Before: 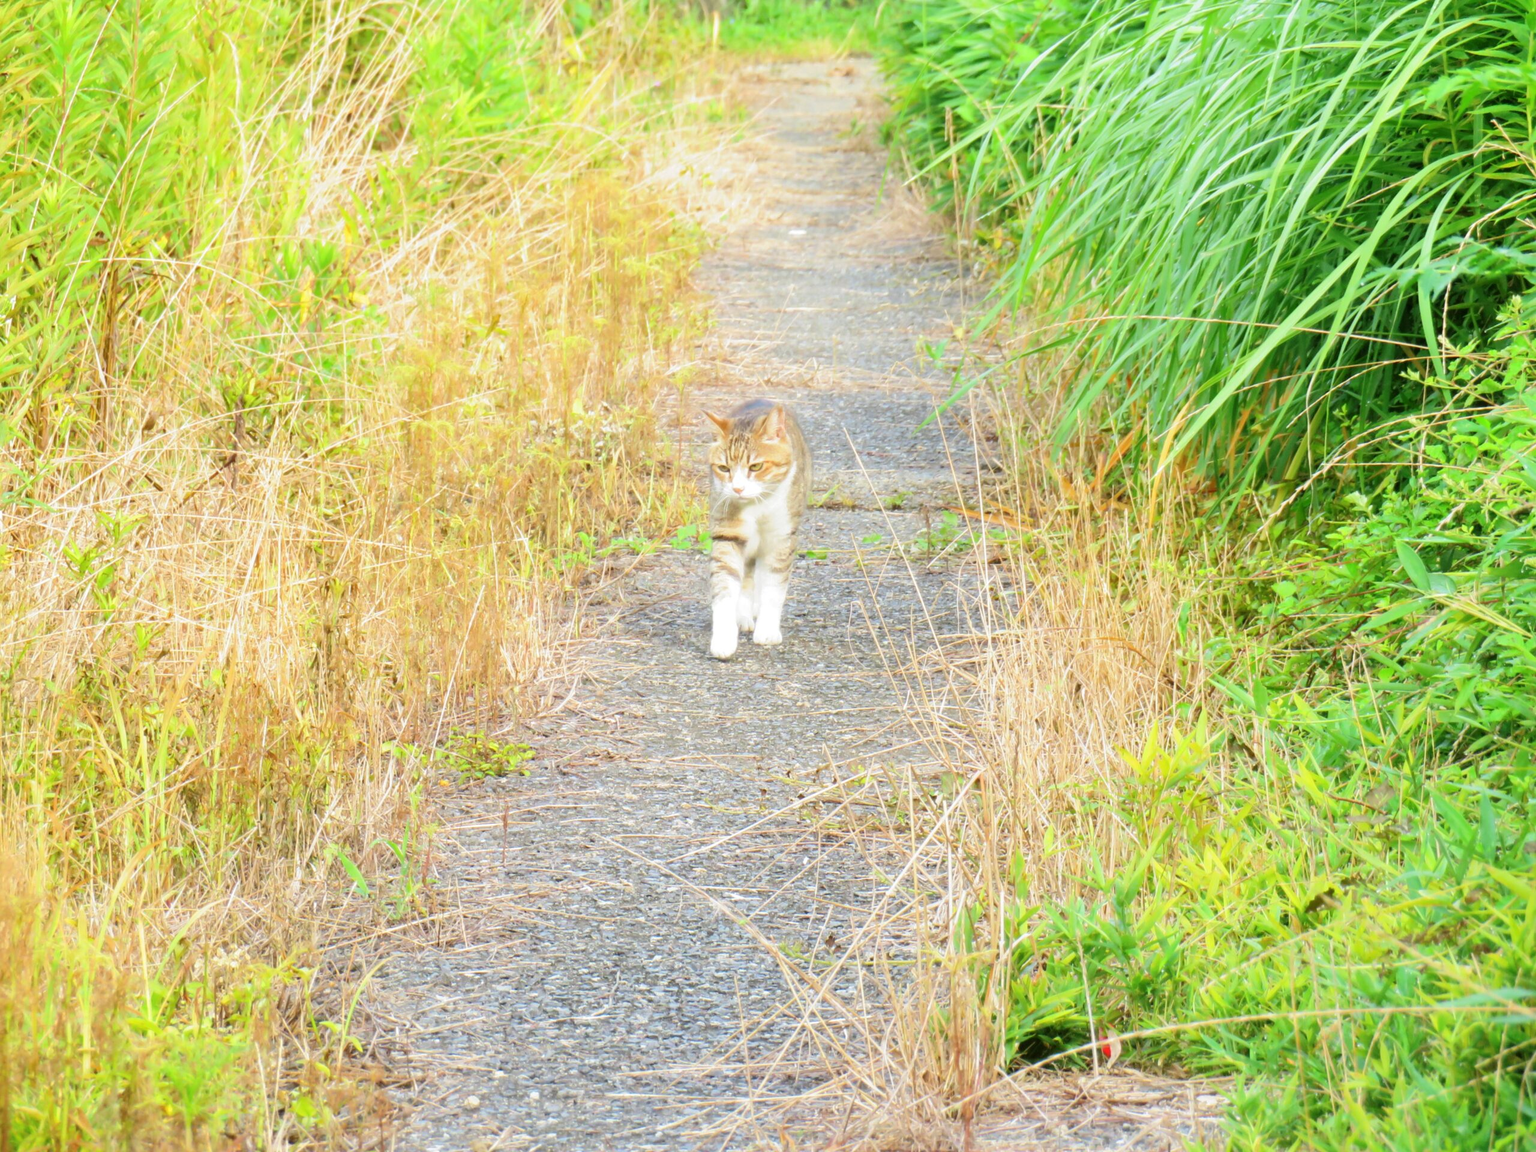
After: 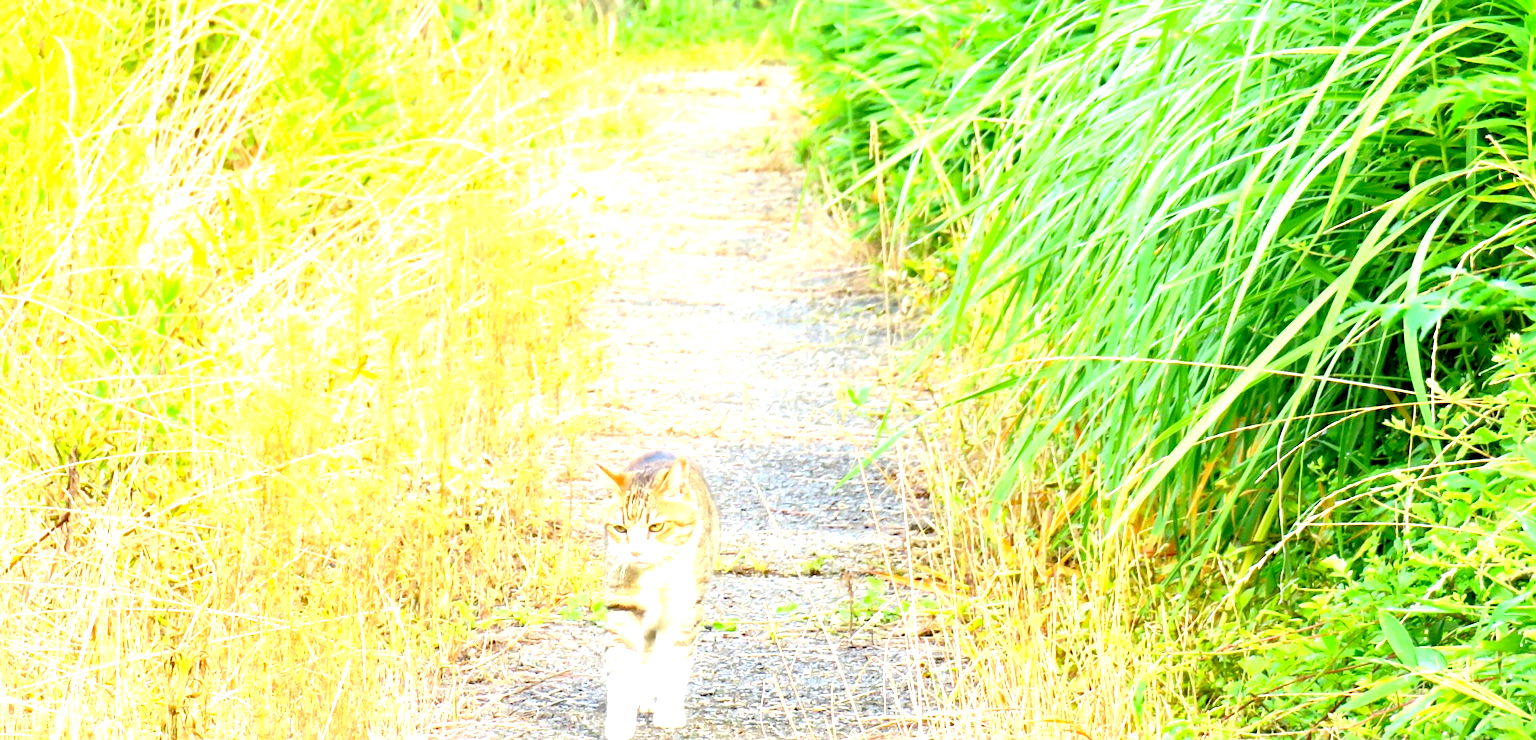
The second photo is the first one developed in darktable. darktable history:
haze removal: strength 0.278, distance 0.253, compatibility mode true, adaptive false
exposure: black level correction 0.01, exposure 1 EV, compensate exposure bias true, compensate highlight preservation false
crop and rotate: left 11.403%, bottom 43.05%
sharpen: radius 2.493, amount 0.332
